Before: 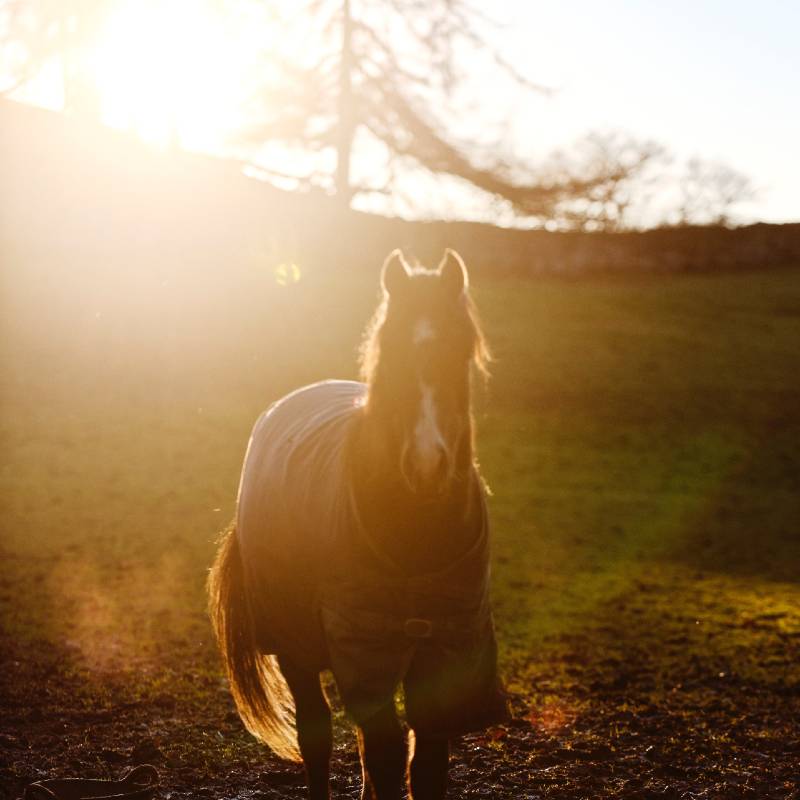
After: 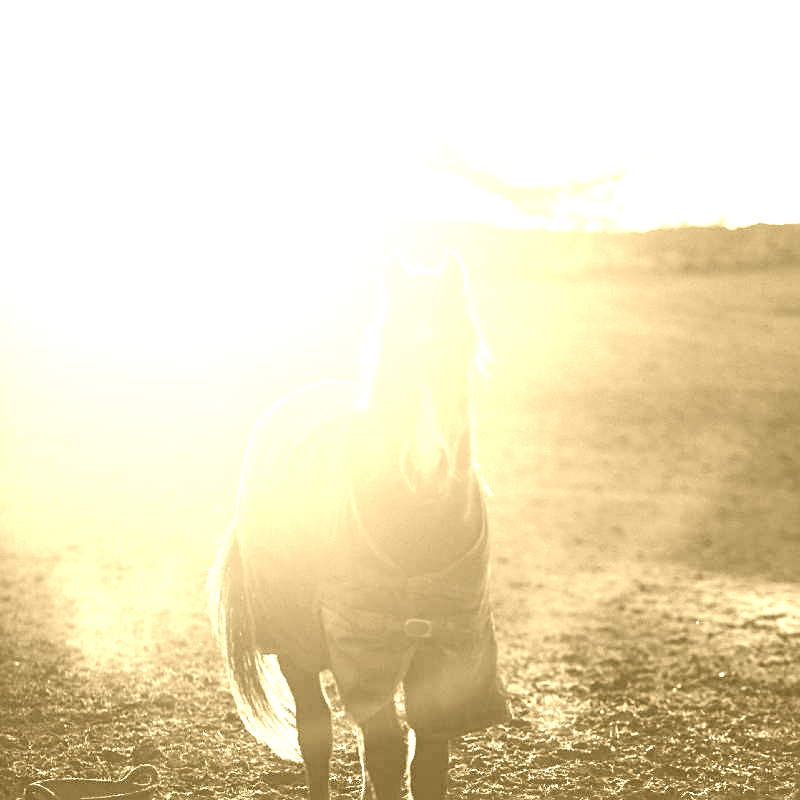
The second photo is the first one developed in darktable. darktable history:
sharpen: on, module defaults
colorize: hue 36°, source mix 100%
contrast brightness saturation: contrast 0.2, brightness -0.11, saturation 0.1
